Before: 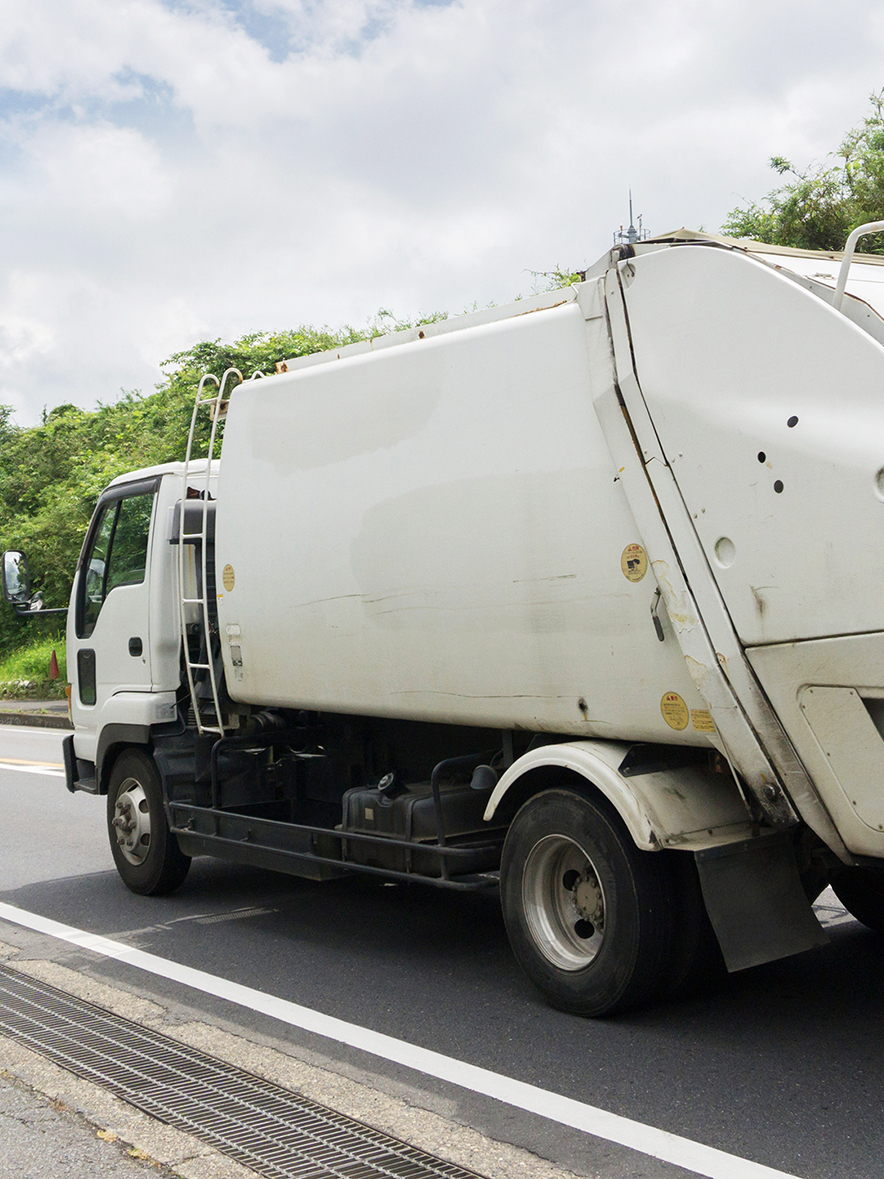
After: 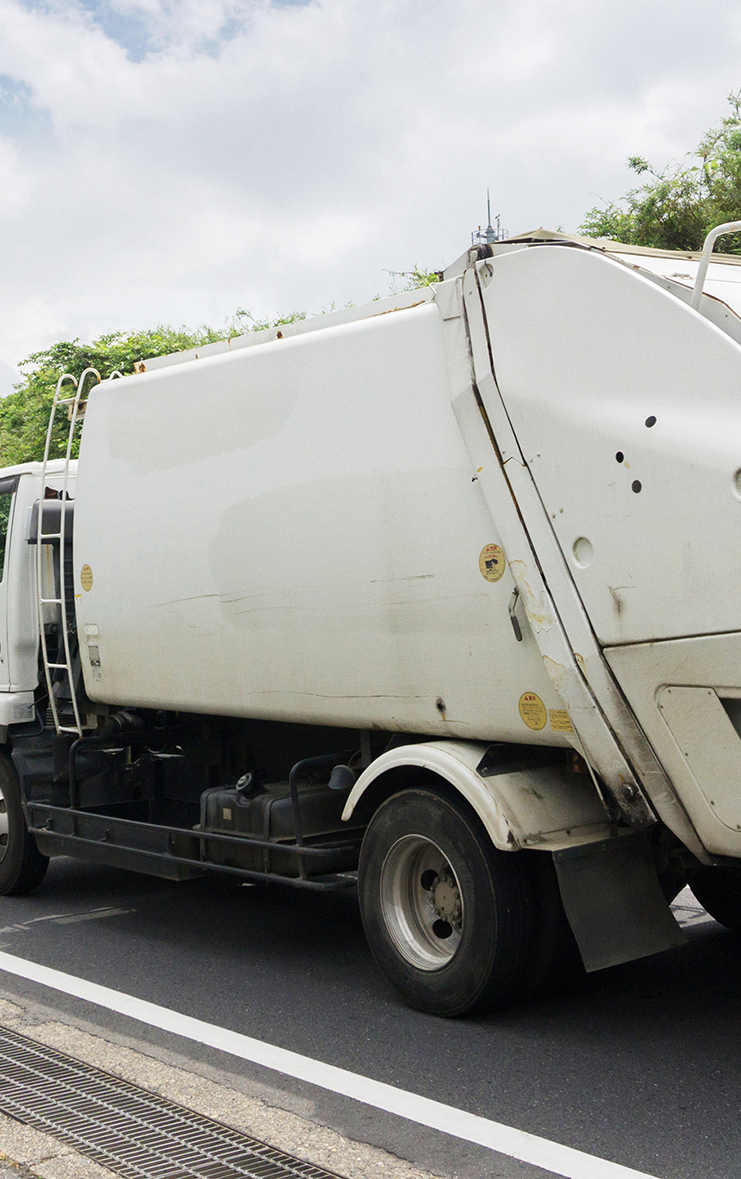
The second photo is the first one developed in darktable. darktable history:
grain: coarseness 0.09 ISO, strength 10%
crop: left 16.145%
